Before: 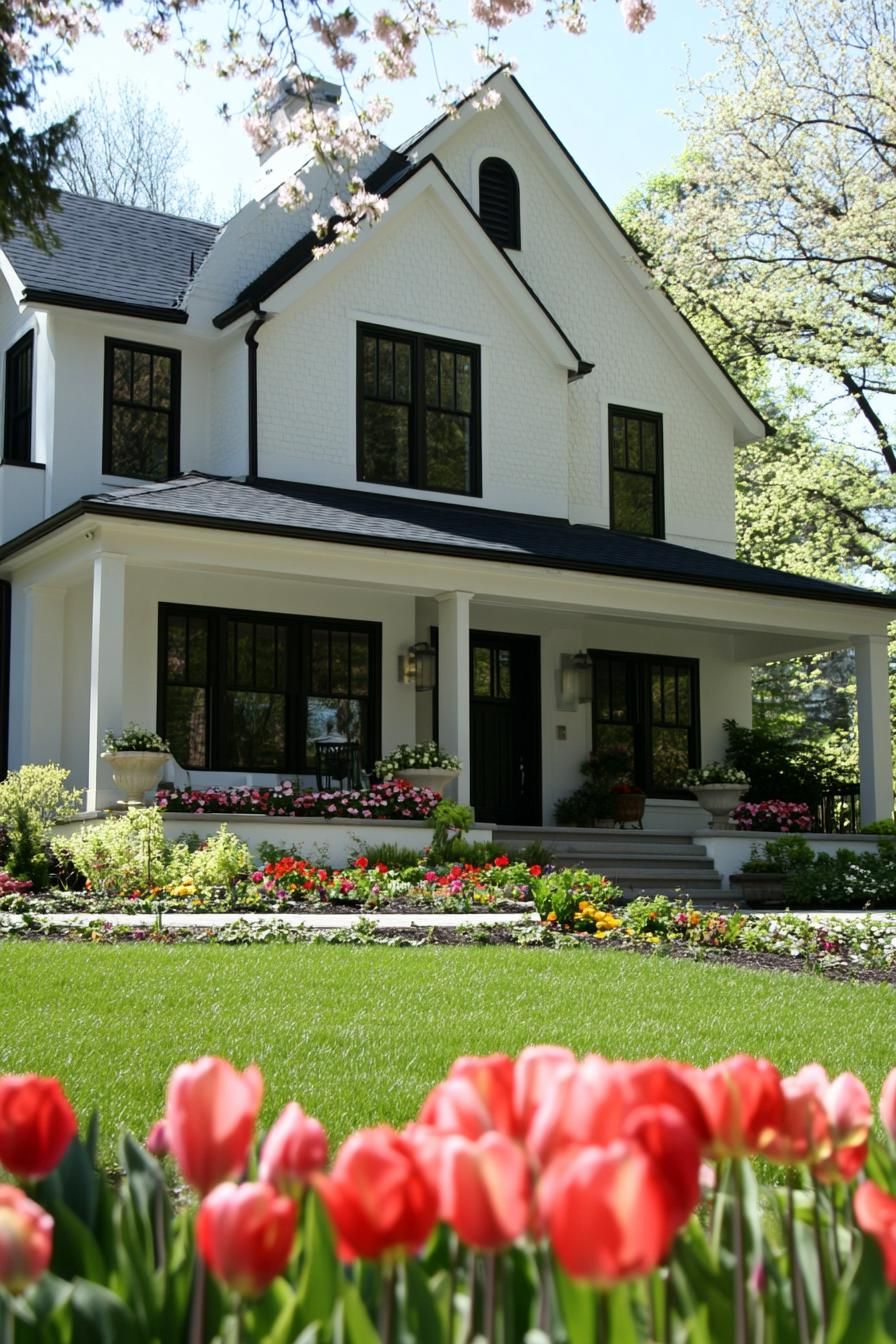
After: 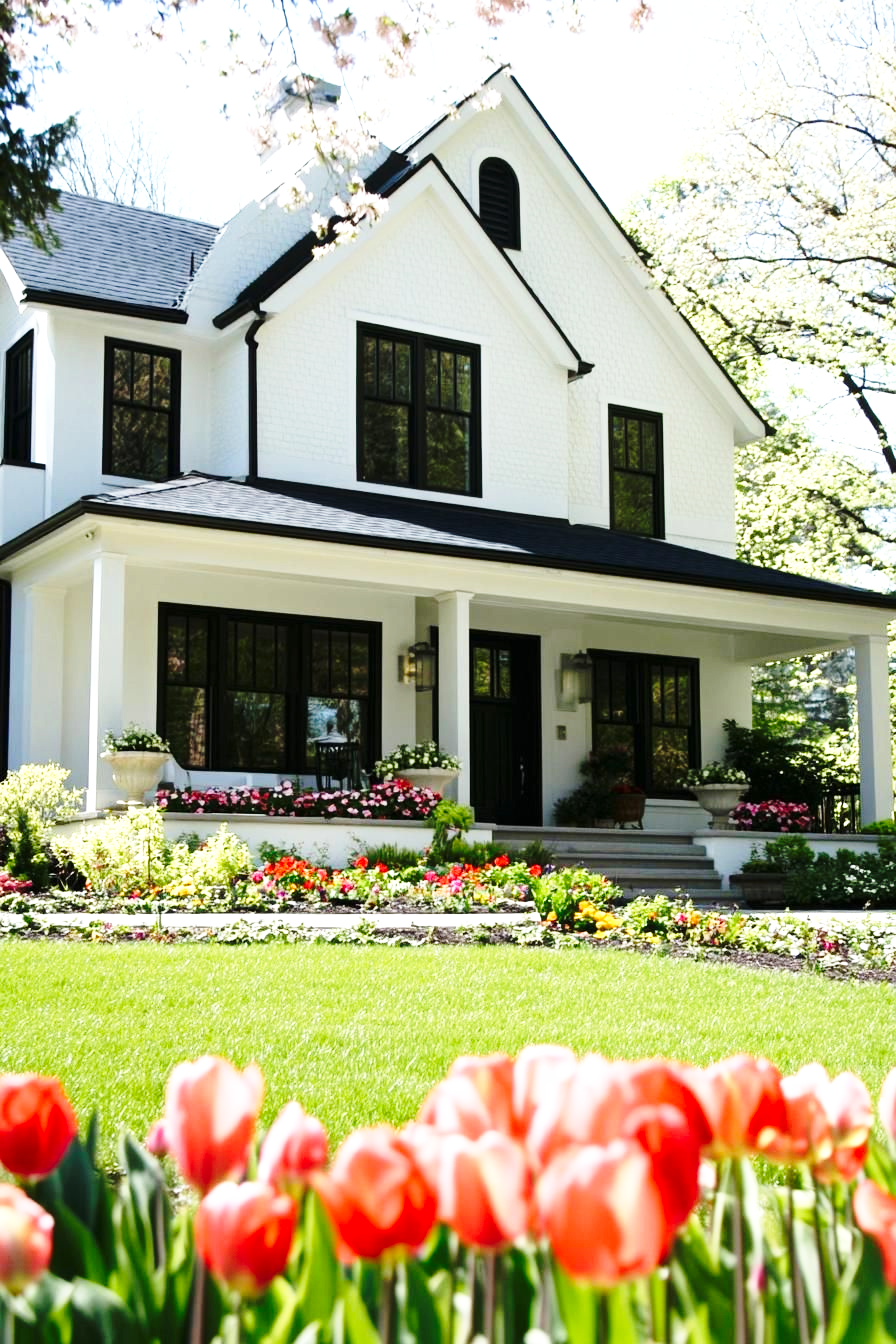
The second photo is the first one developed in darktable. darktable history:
exposure: exposure 0.495 EV, compensate highlight preservation false
base curve: curves: ch0 [(0, 0) (0.036, 0.037) (0.121, 0.228) (0.46, 0.76) (0.859, 0.983) (1, 1)], preserve colors none
